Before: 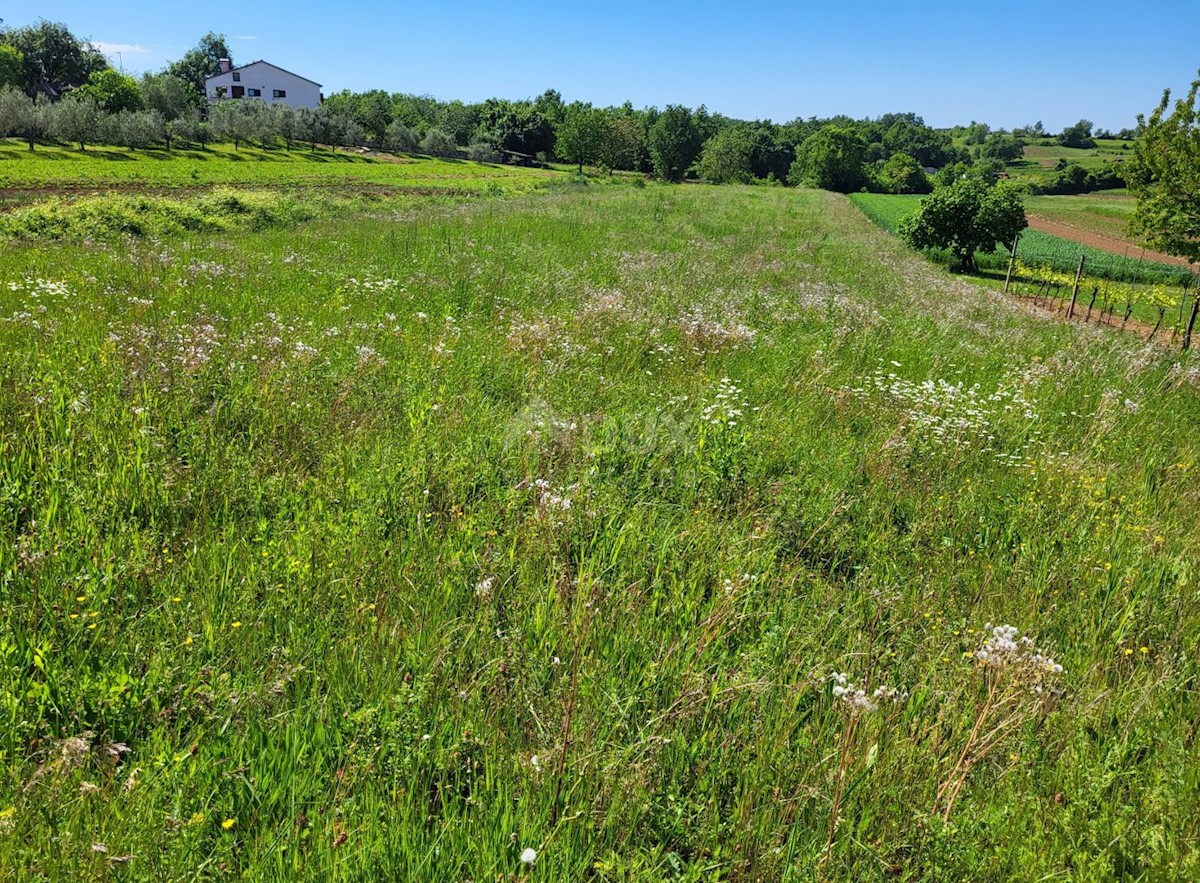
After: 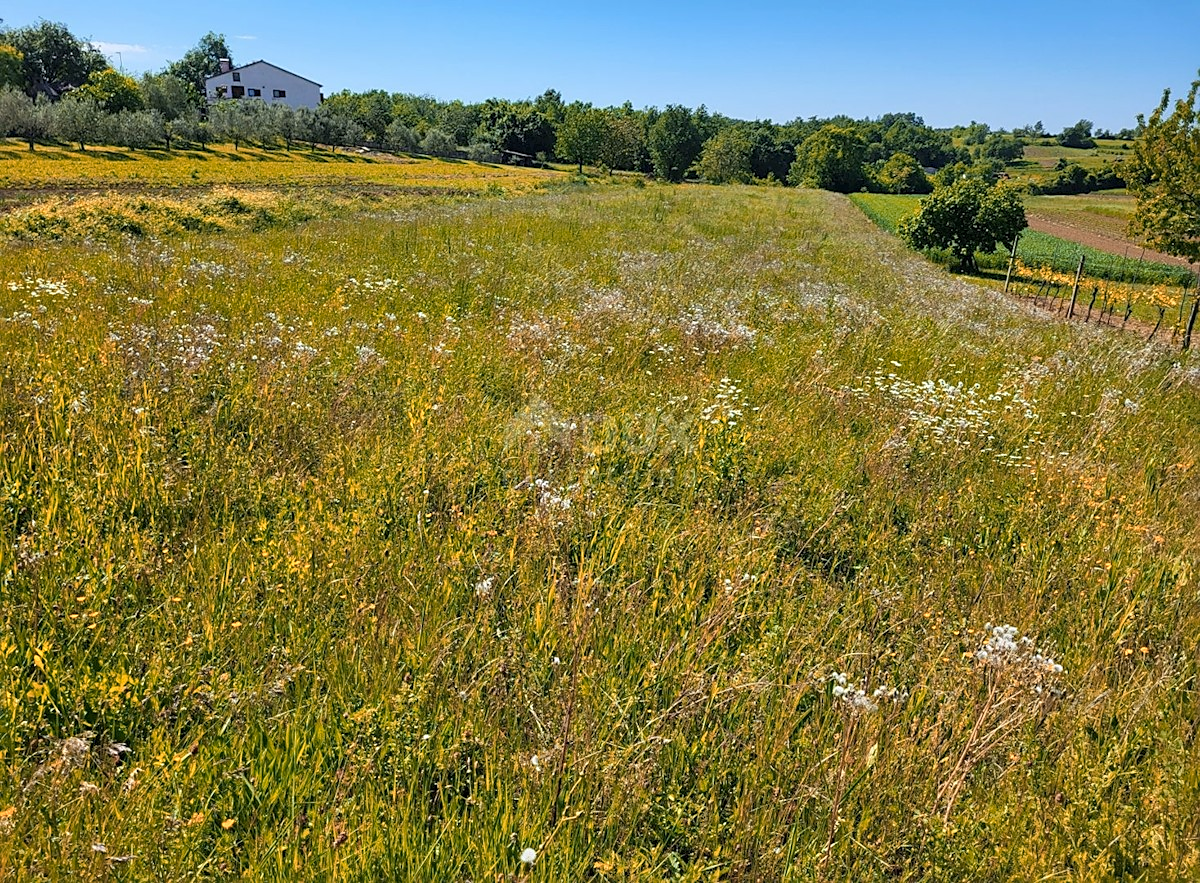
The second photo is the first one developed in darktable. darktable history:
color zones: curves: ch2 [(0, 0.5) (0.143, 0.5) (0.286, 0.416) (0.429, 0.5) (0.571, 0.5) (0.714, 0.5) (0.857, 0.5) (1, 0.5)], mix 41.63%
sharpen: radius 1.871, amount 0.415, threshold 1.466
